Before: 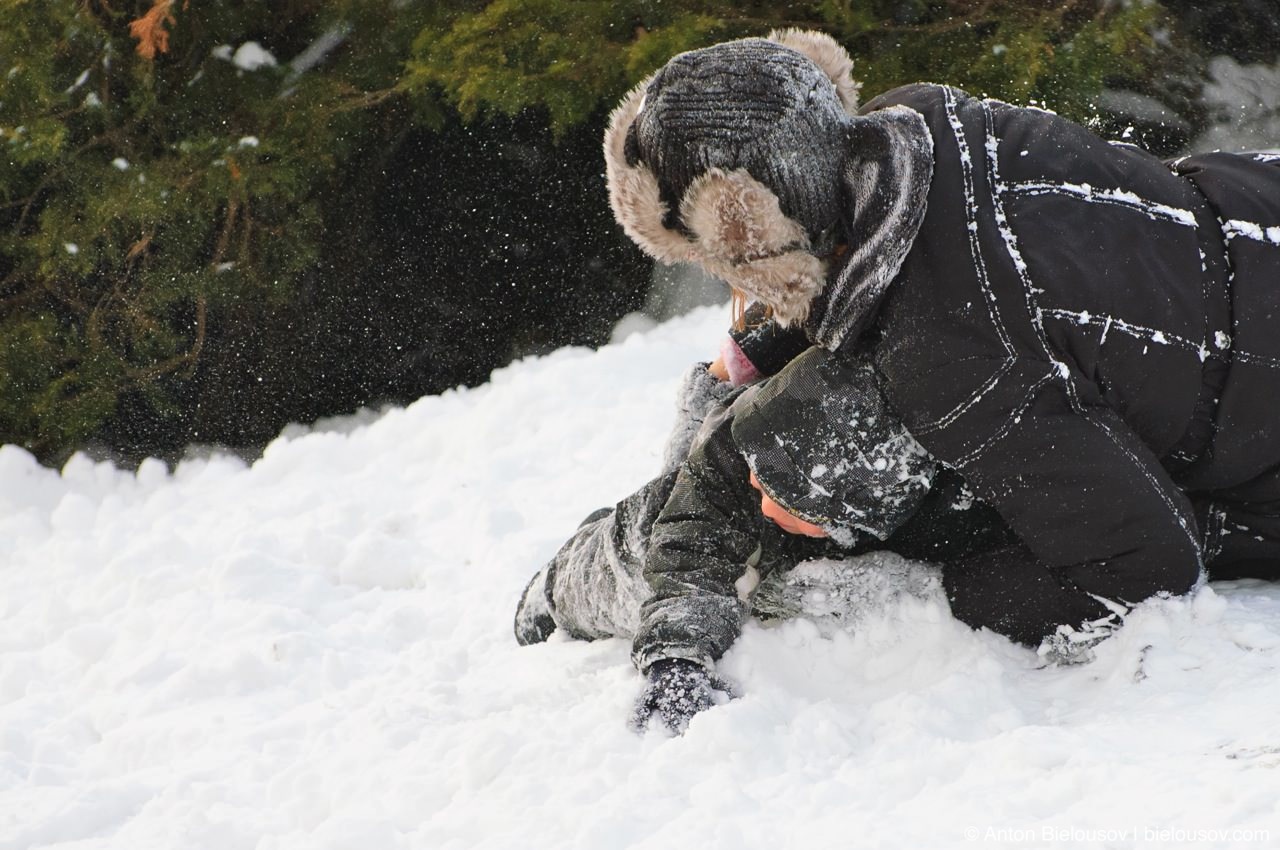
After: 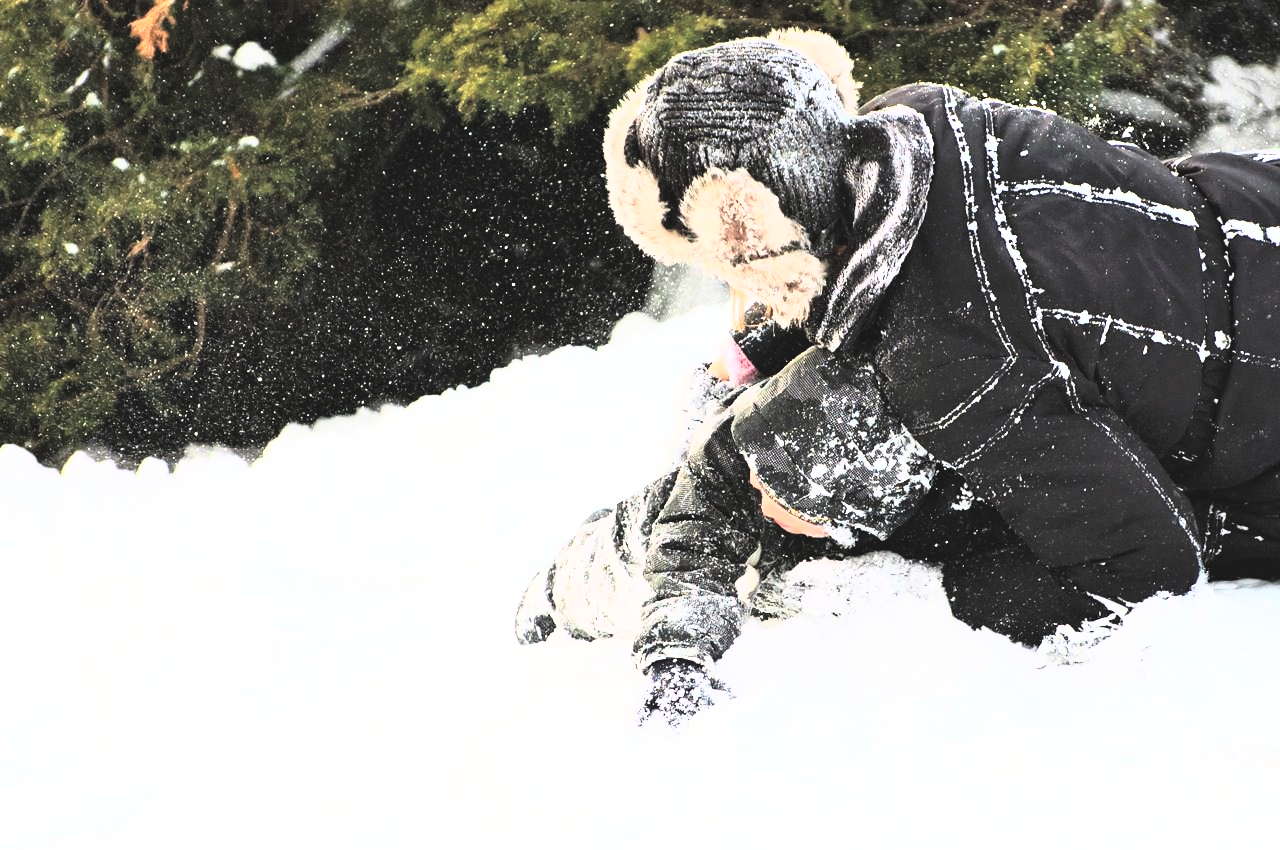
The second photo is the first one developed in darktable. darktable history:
base curve: curves: ch0 [(0, 0) (0.557, 0.834) (1, 1)]
exposure: black level correction -0.015, exposure -0.125 EV, compensate highlight preservation false
rgb curve: curves: ch0 [(0, 0) (0.21, 0.15) (0.24, 0.21) (0.5, 0.75) (0.75, 0.96) (0.89, 0.99) (1, 1)]; ch1 [(0, 0.02) (0.21, 0.13) (0.25, 0.2) (0.5, 0.67) (0.75, 0.9) (0.89, 0.97) (1, 1)]; ch2 [(0, 0.02) (0.21, 0.13) (0.25, 0.2) (0.5, 0.67) (0.75, 0.9) (0.89, 0.97) (1, 1)], compensate middle gray true
white balance: emerald 1
